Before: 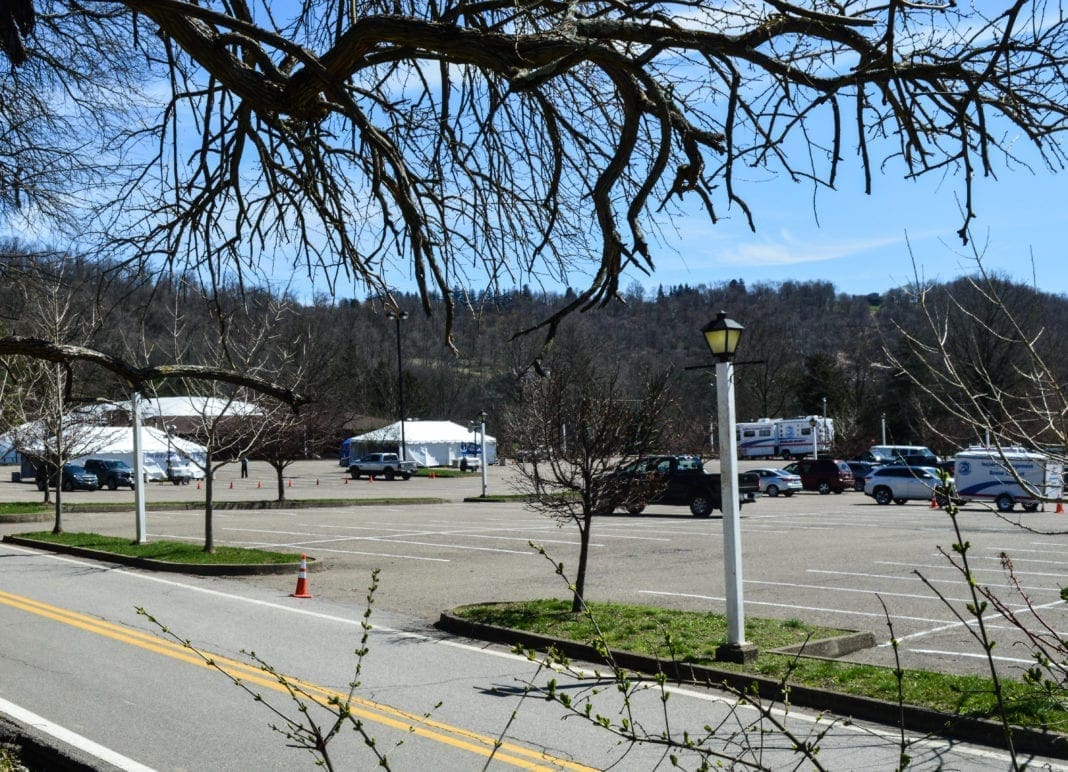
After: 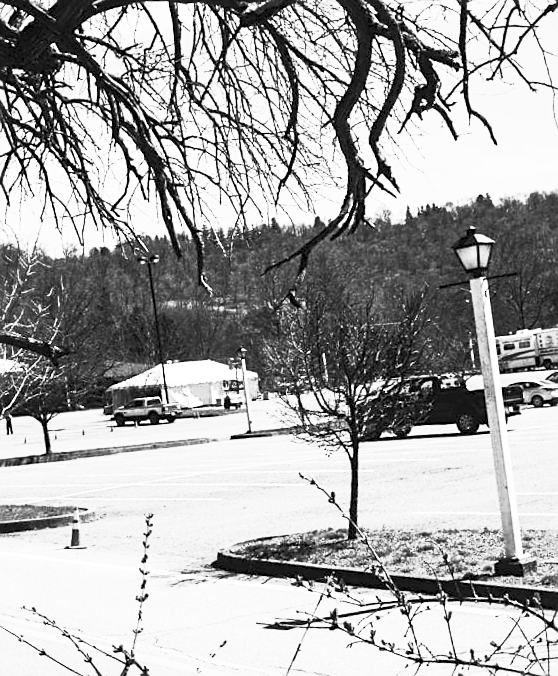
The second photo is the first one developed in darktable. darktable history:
crop and rotate: angle 0.02°, left 24.353%, top 13.219%, right 26.156%, bottom 8.224%
tone curve: curves: ch0 [(0, 0) (0.765, 0.816) (1, 1)]; ch1 [(0, 0) (0.425, 0.464) (0.5, 0.5) (0.531, 0.522) (0.588, 0.575) (0.994, 0.939)]; ch2 [(0, 0) (0.398, 0.435) (0.455, 0.481) (0.501, 0.504) (0.529, 0.544) (0.584, 0.585) (1, 0.911)], color space Lab, independent channels
rotate and perspective: rotation -4.98°, automatic cropping off
monochrome: a -4.13, b 5.16, size 1
exposure: exposure 0.3 EV, compensate highlight preservation false
contrast brightness saturation: contrast 0.57, brightness 0.57, saturation -0.34
sharpen: on, module defaults
